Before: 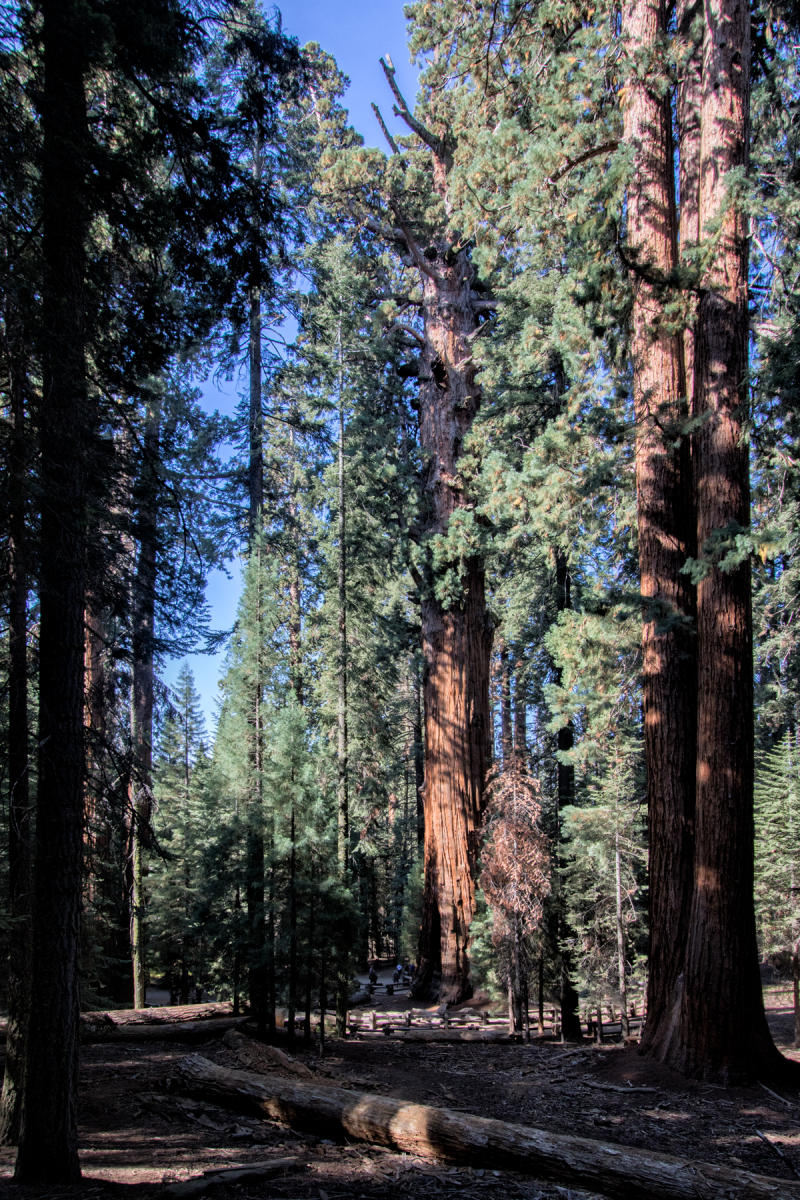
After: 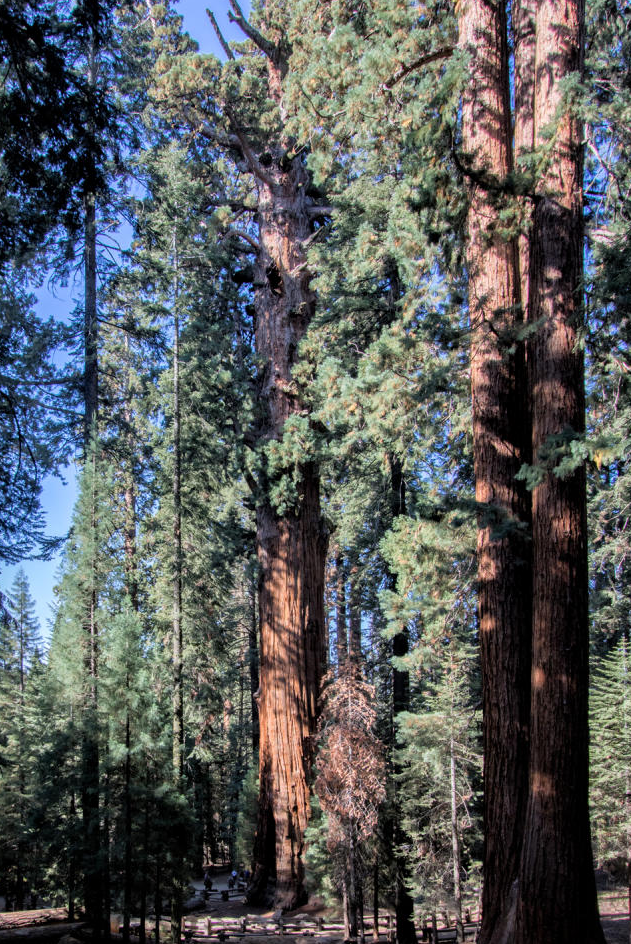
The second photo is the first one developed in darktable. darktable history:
local contrast: mode bilateral grid, contrast 20, coarseness 50, detail 102%, midtone range 0.2
crop and rotate: left 20.74%, top 7.912%, right 0.375%, bottom 13.378%
